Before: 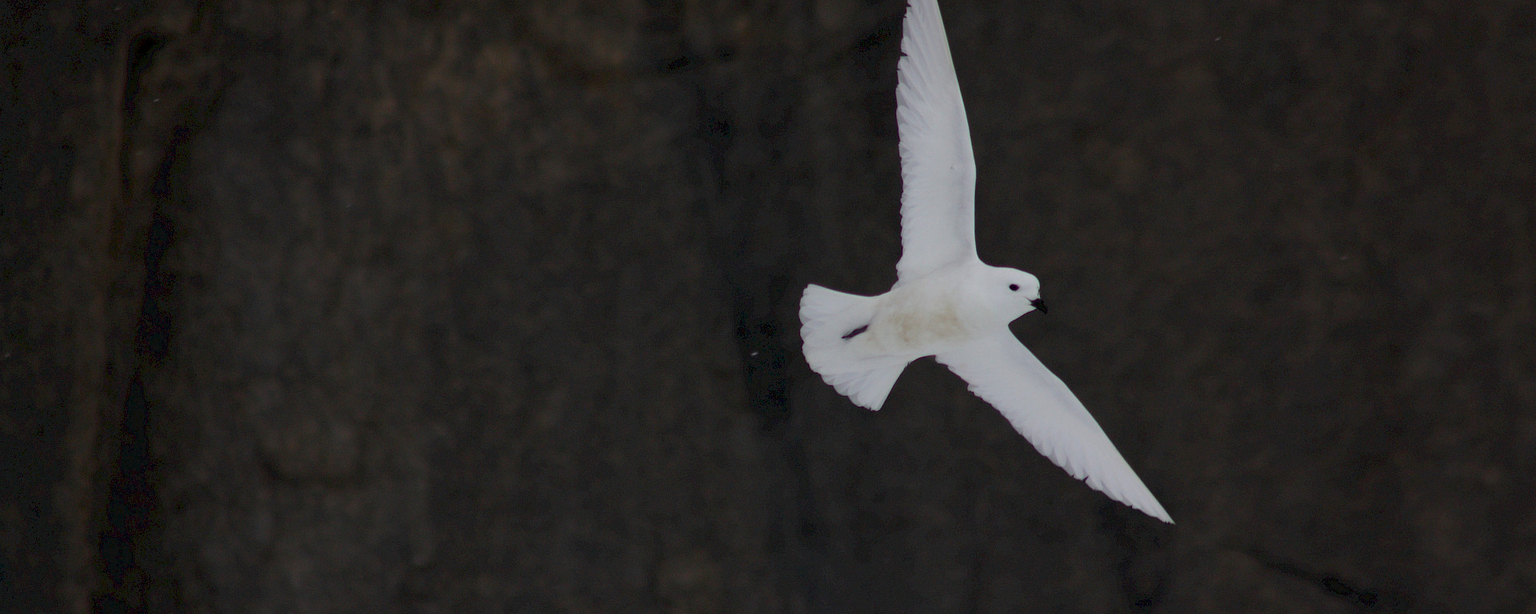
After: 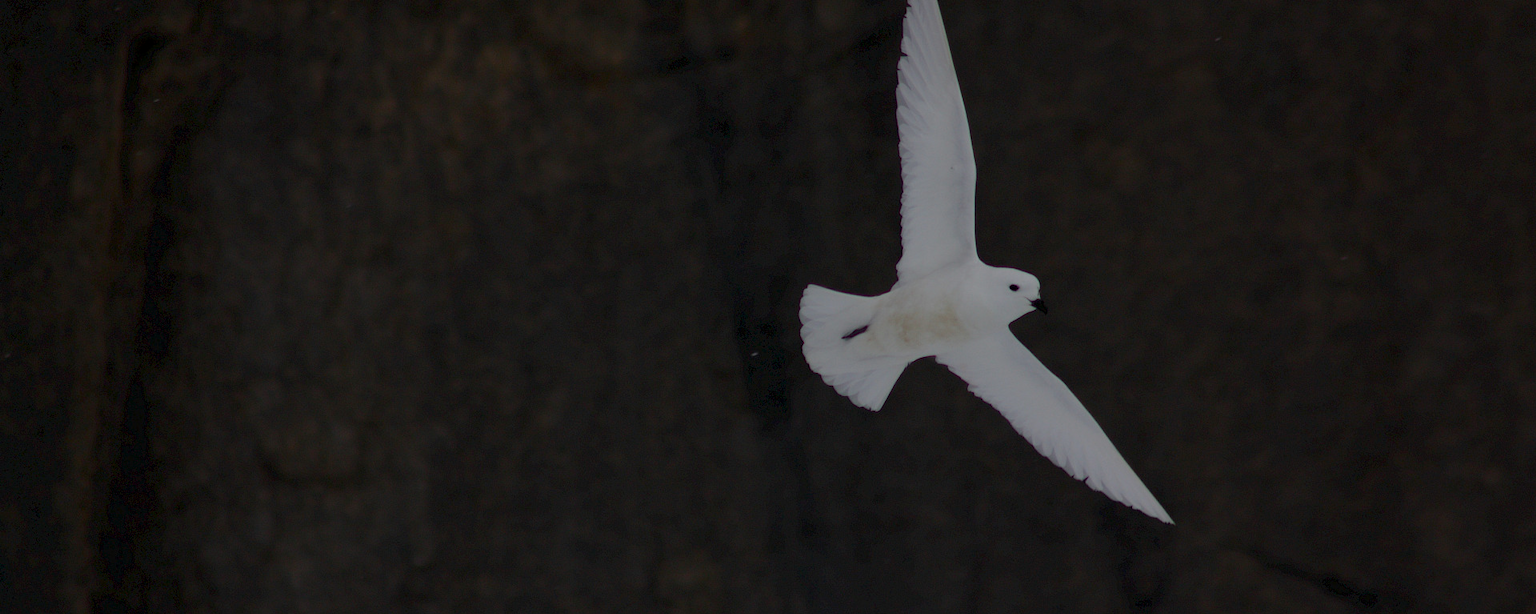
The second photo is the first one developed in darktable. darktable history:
exposure: black level correction 0, exposure -0.802 EV, compensate highlight preservation false
color balance rgb: perceptual saturation grading › global saturation 20%, perceptual saturation grading › highlights -25.567%, perceptual saturation grading › shadows 25.219%
contrast brightness saturation: saturation -0.064
